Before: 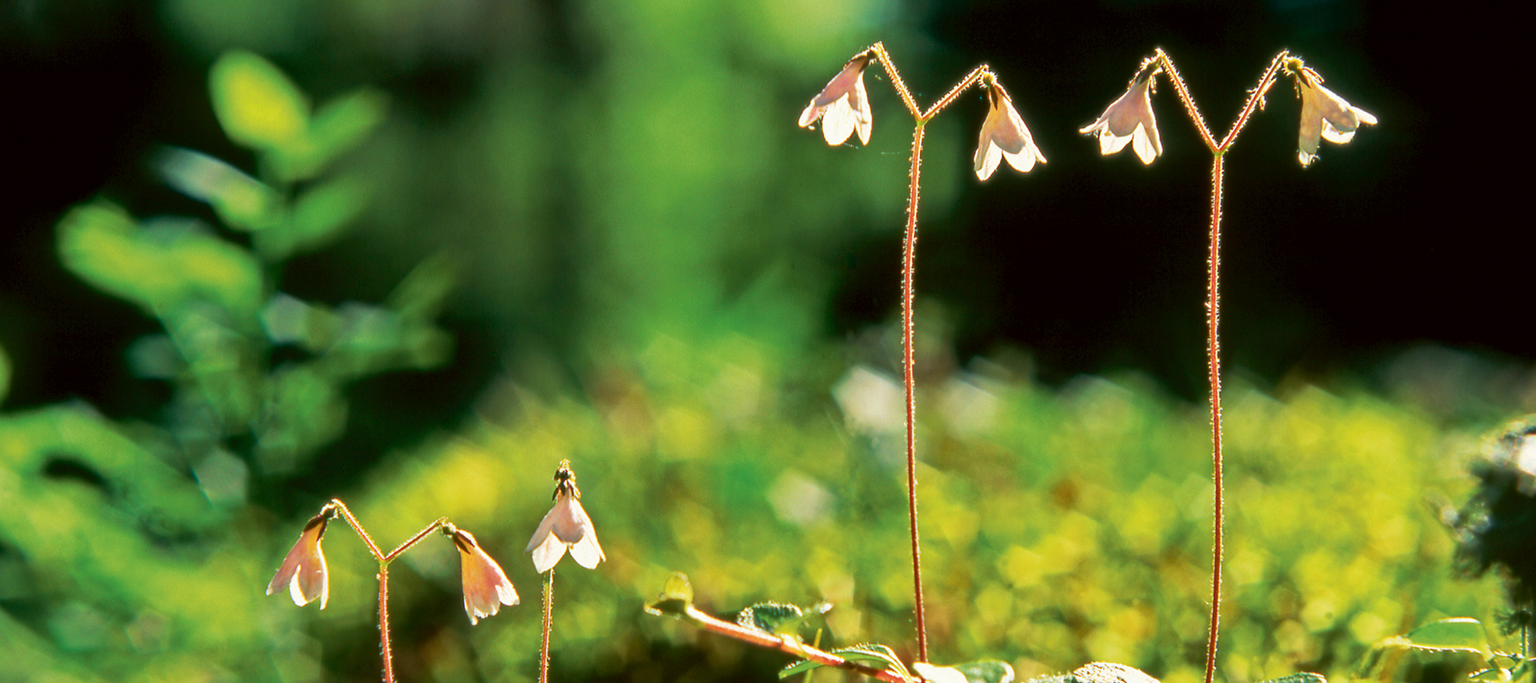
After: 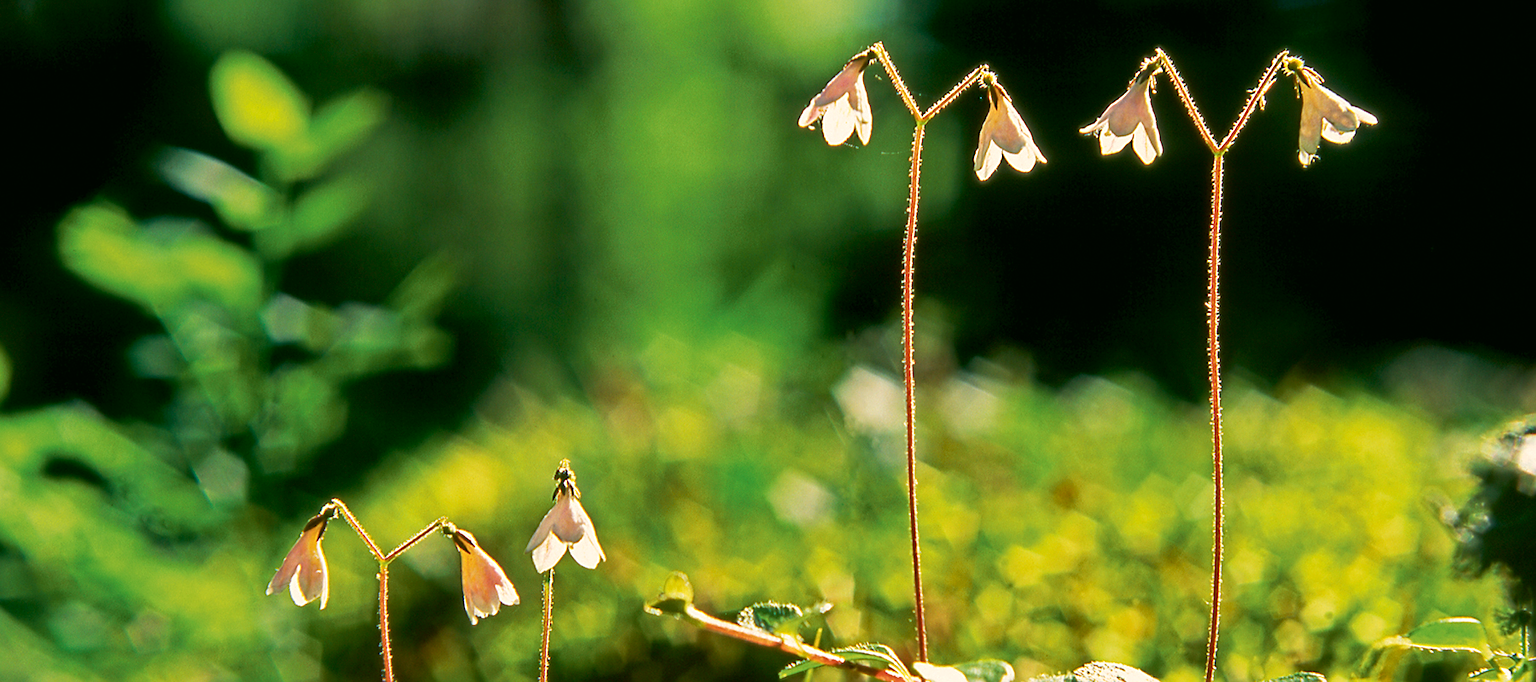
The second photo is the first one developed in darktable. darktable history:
color correction: highlights a* 4.02, highlights b* 4.98, shadows a* -7.55, shadows b* 4.98
sharpen: on, module defaults
